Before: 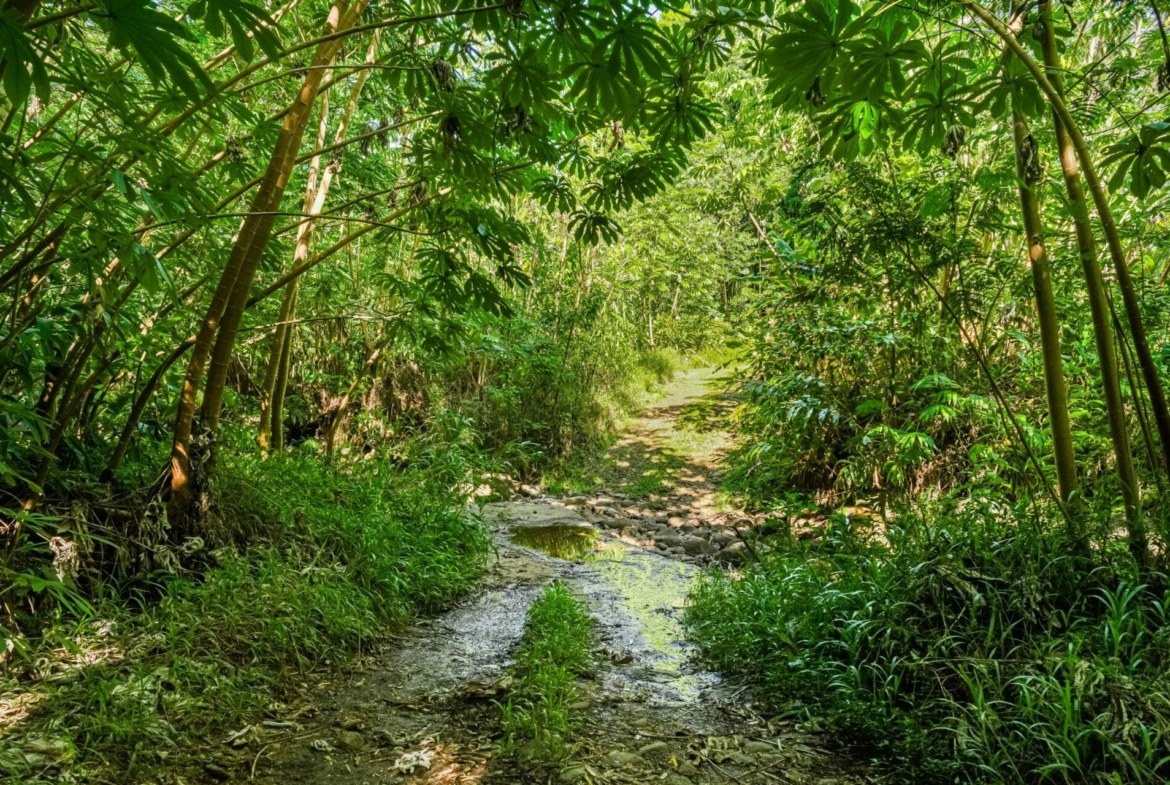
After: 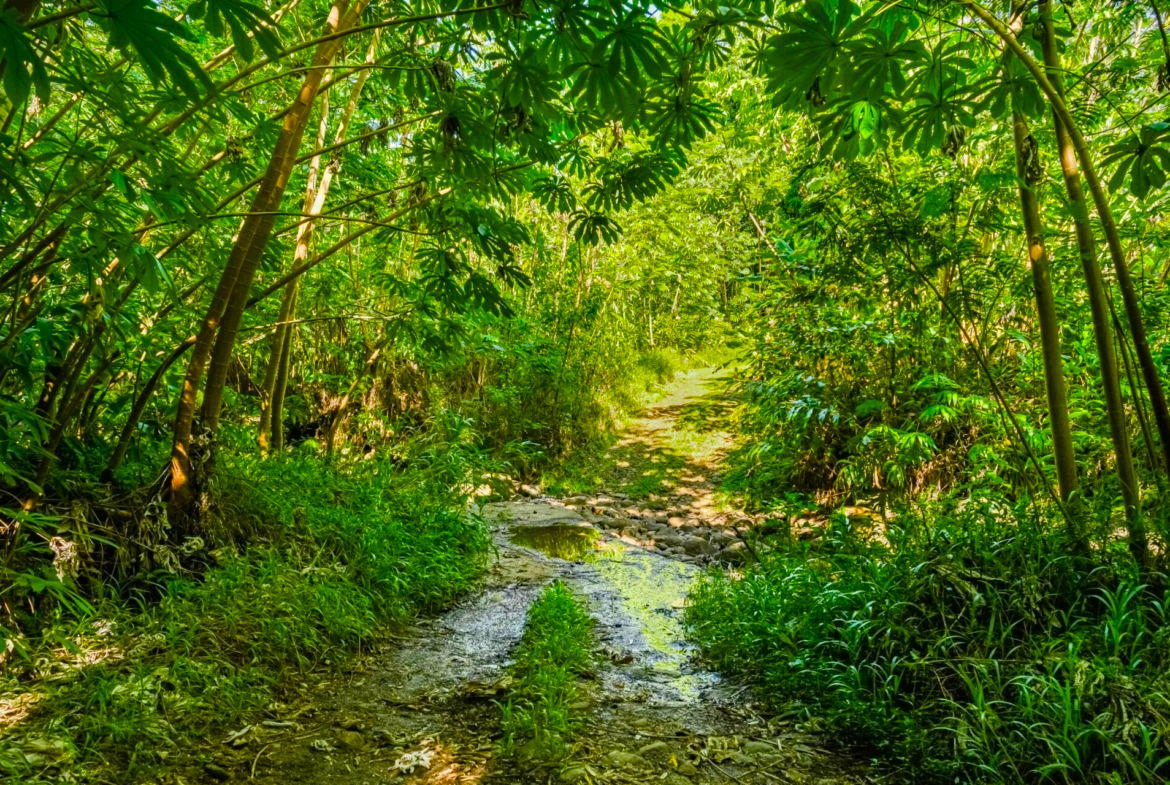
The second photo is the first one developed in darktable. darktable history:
velvia: strength 32.19%, mid-tones bias 0.207
haze removal: adaptive false
